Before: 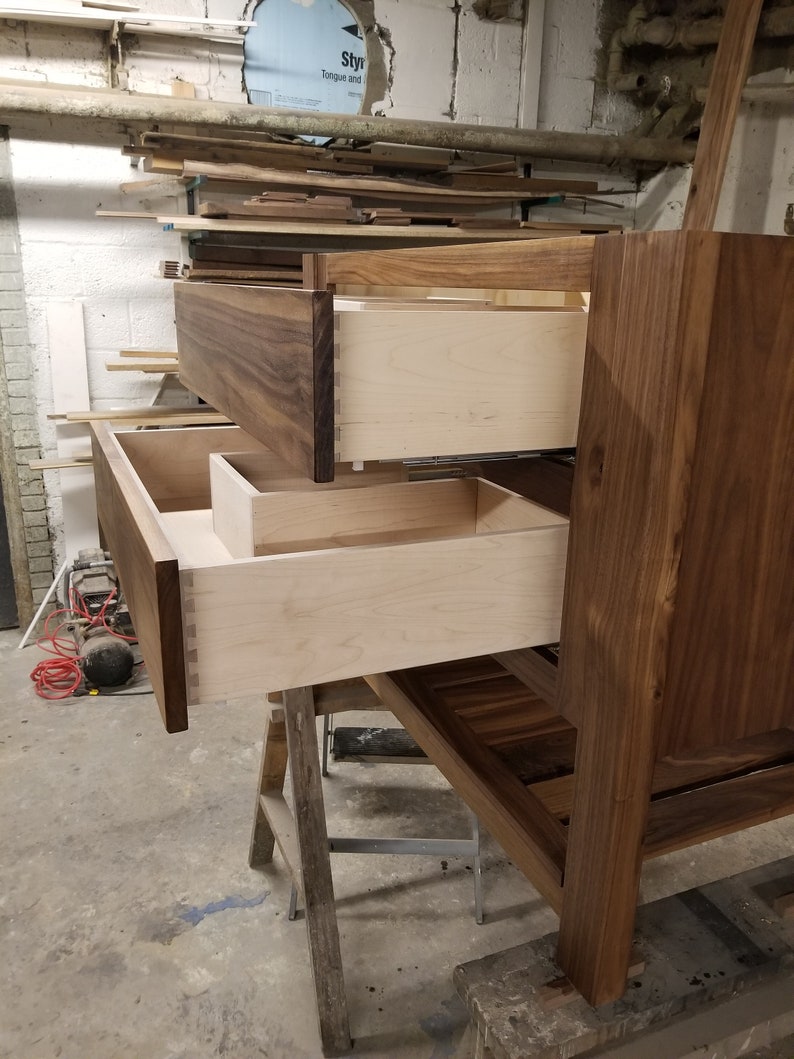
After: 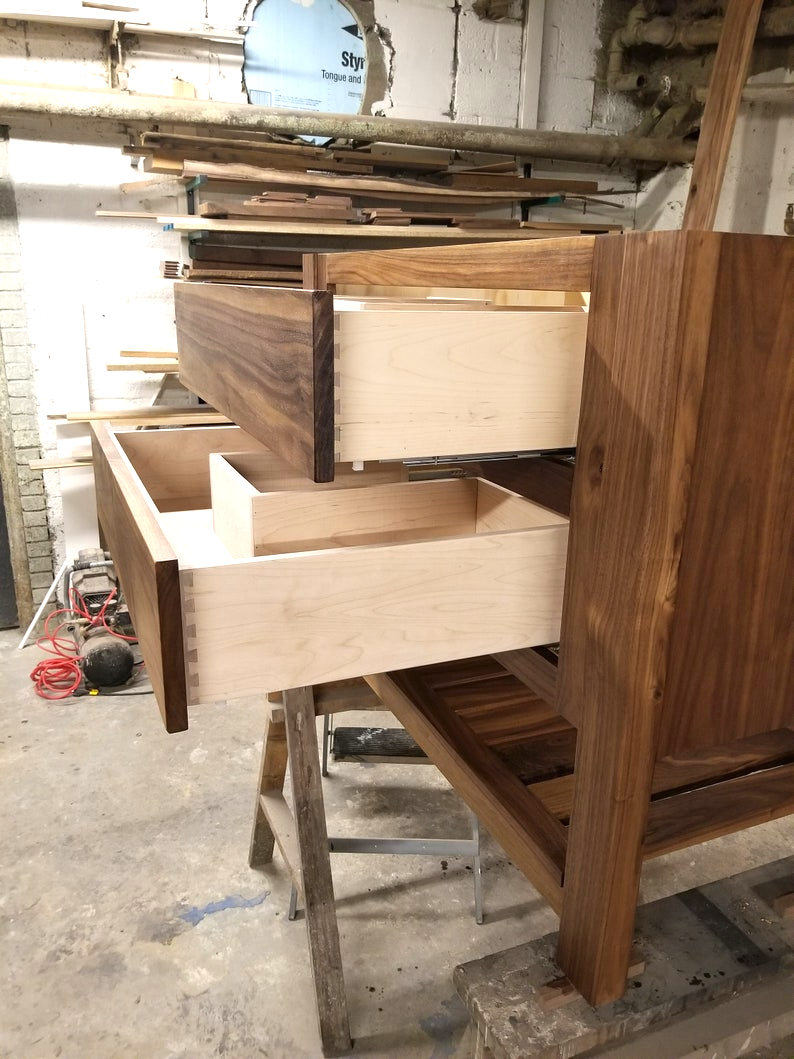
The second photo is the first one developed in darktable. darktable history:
contrast brightness saturation: contrast 0.043, saturation 0.069
exposure: black level correction 0, exposure 0.698 EV, compensate exposure bias true, compensate highlight preservation false
